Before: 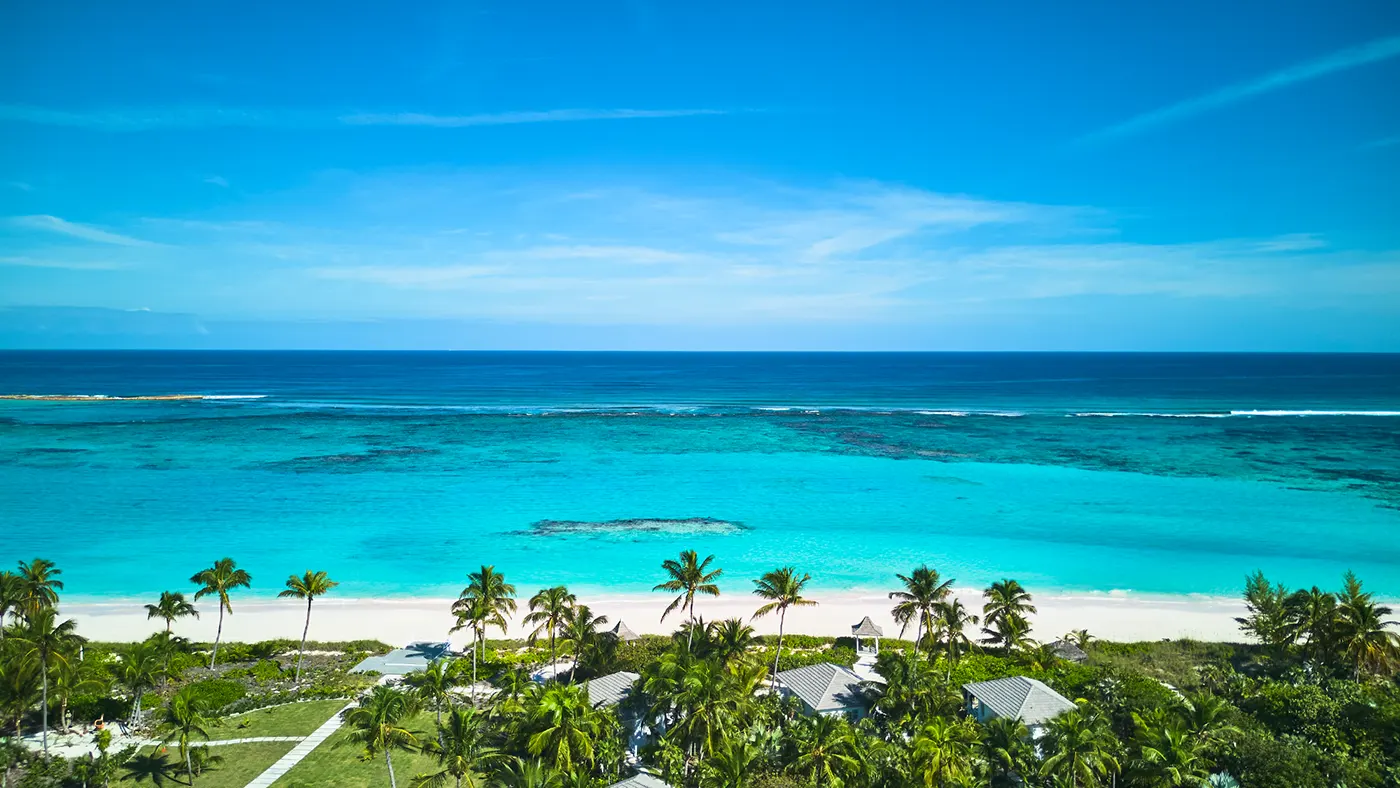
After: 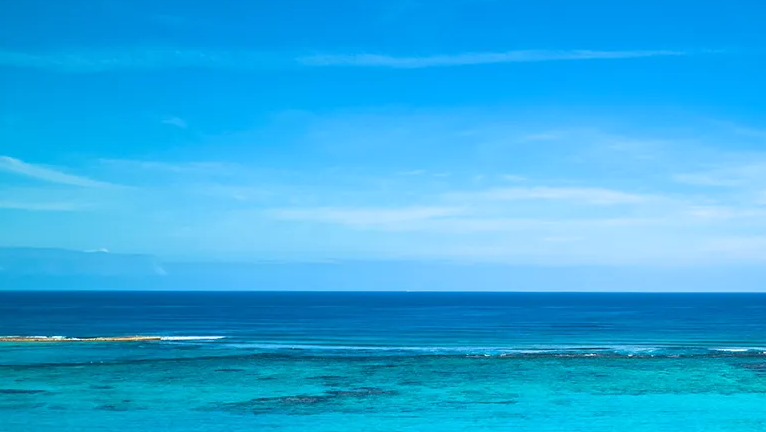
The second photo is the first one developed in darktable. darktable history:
crop and rotate: left 3.047%, top 7.509%, right 42.236%, bottom 37.598%
white balance: red 1.009, blue 1.027
